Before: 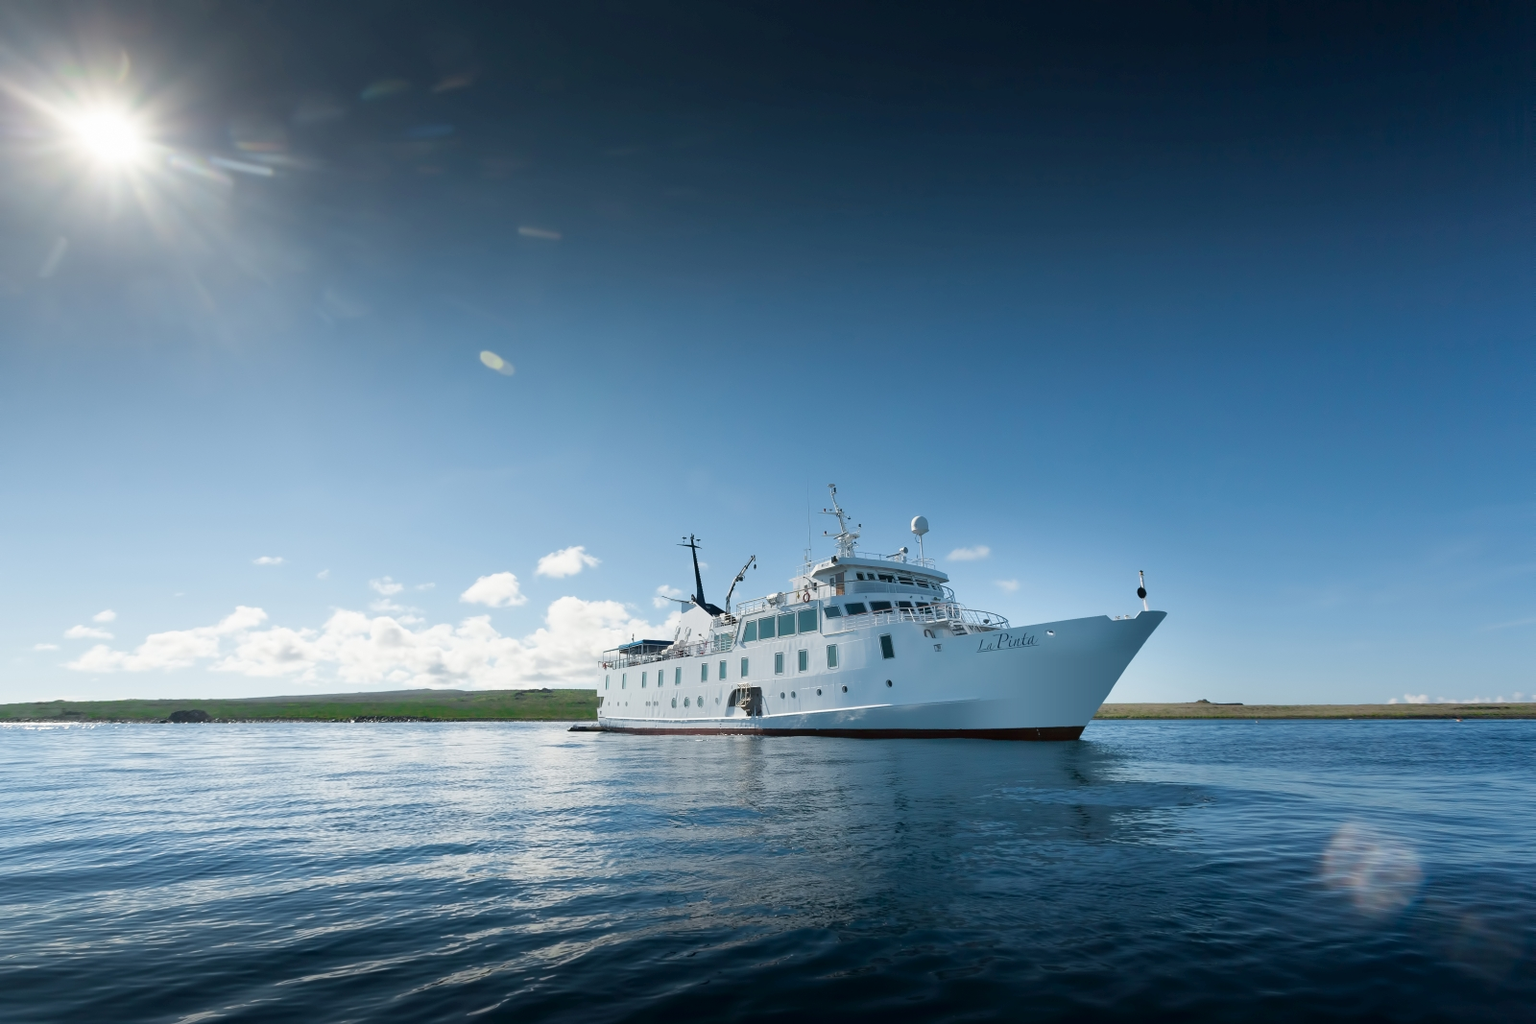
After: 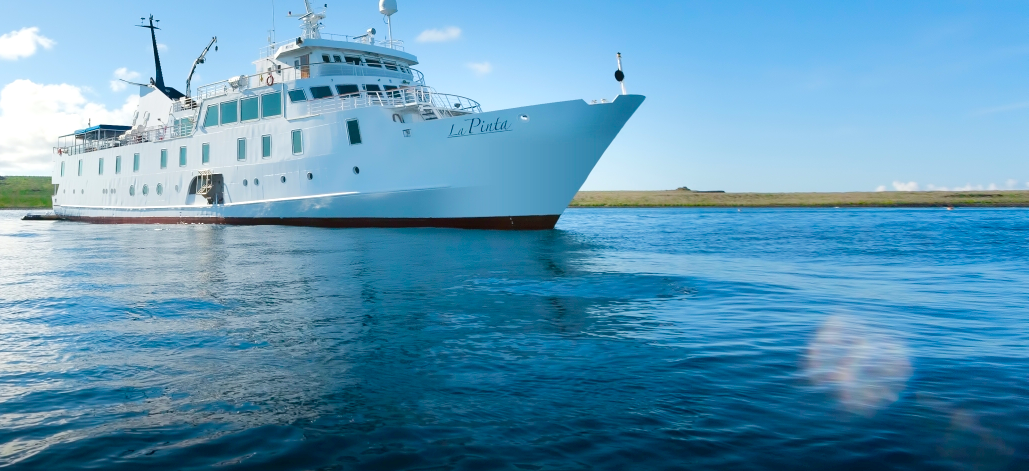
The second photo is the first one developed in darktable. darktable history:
color balance rgb: shadows lift › luminance -9.215%, power › chroma 0.253%, power › hue 62.01°, linear chroma grading › global chroma 15.535%, perceptual saturation grading › global saturation 20%, perceptual saturation grading › highlights -25.661%, perceptual saturation grading › shadows 25.326%, perceptual brilliance grading › mid-tones 9.592%, perceptual brilliance grading › shadows 15.218%
contrast brightness saturation: contrast 0.05, brightness 0.066, saturation 0.006
exposure: exposure 0.26 EV, compensate highlight preservation false
crop and rotate: left 35.626%, top 50.818%, bottom 4.974%
